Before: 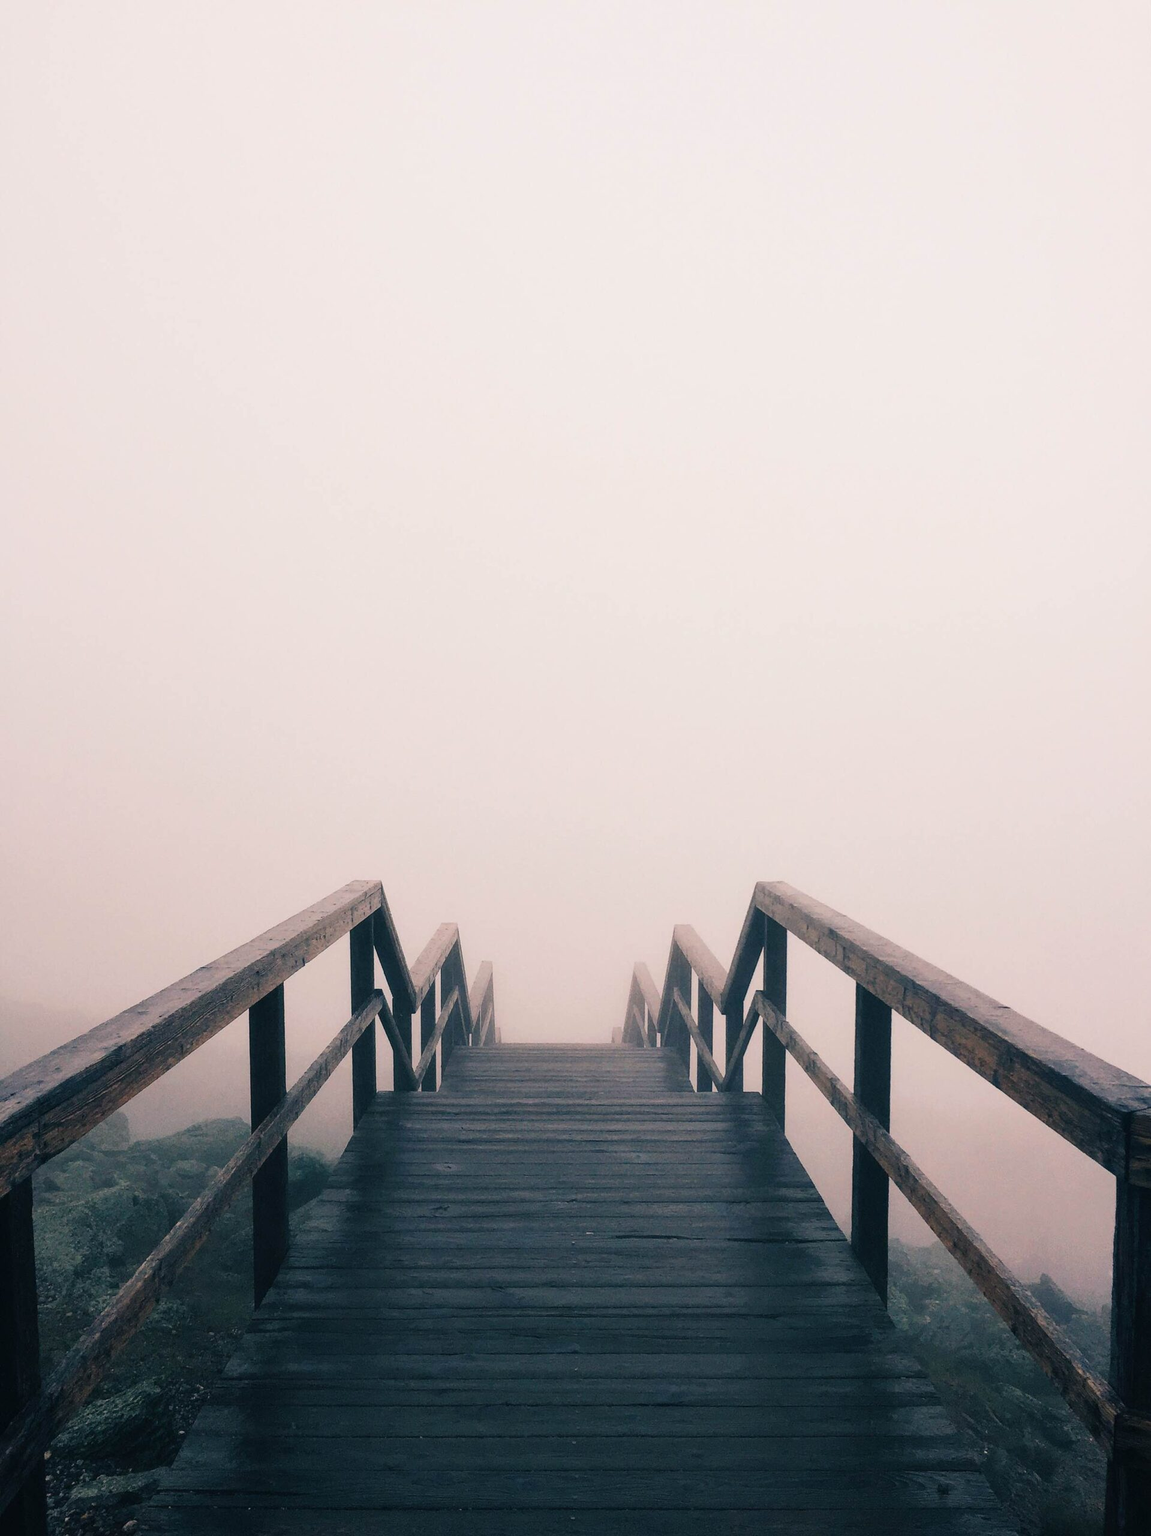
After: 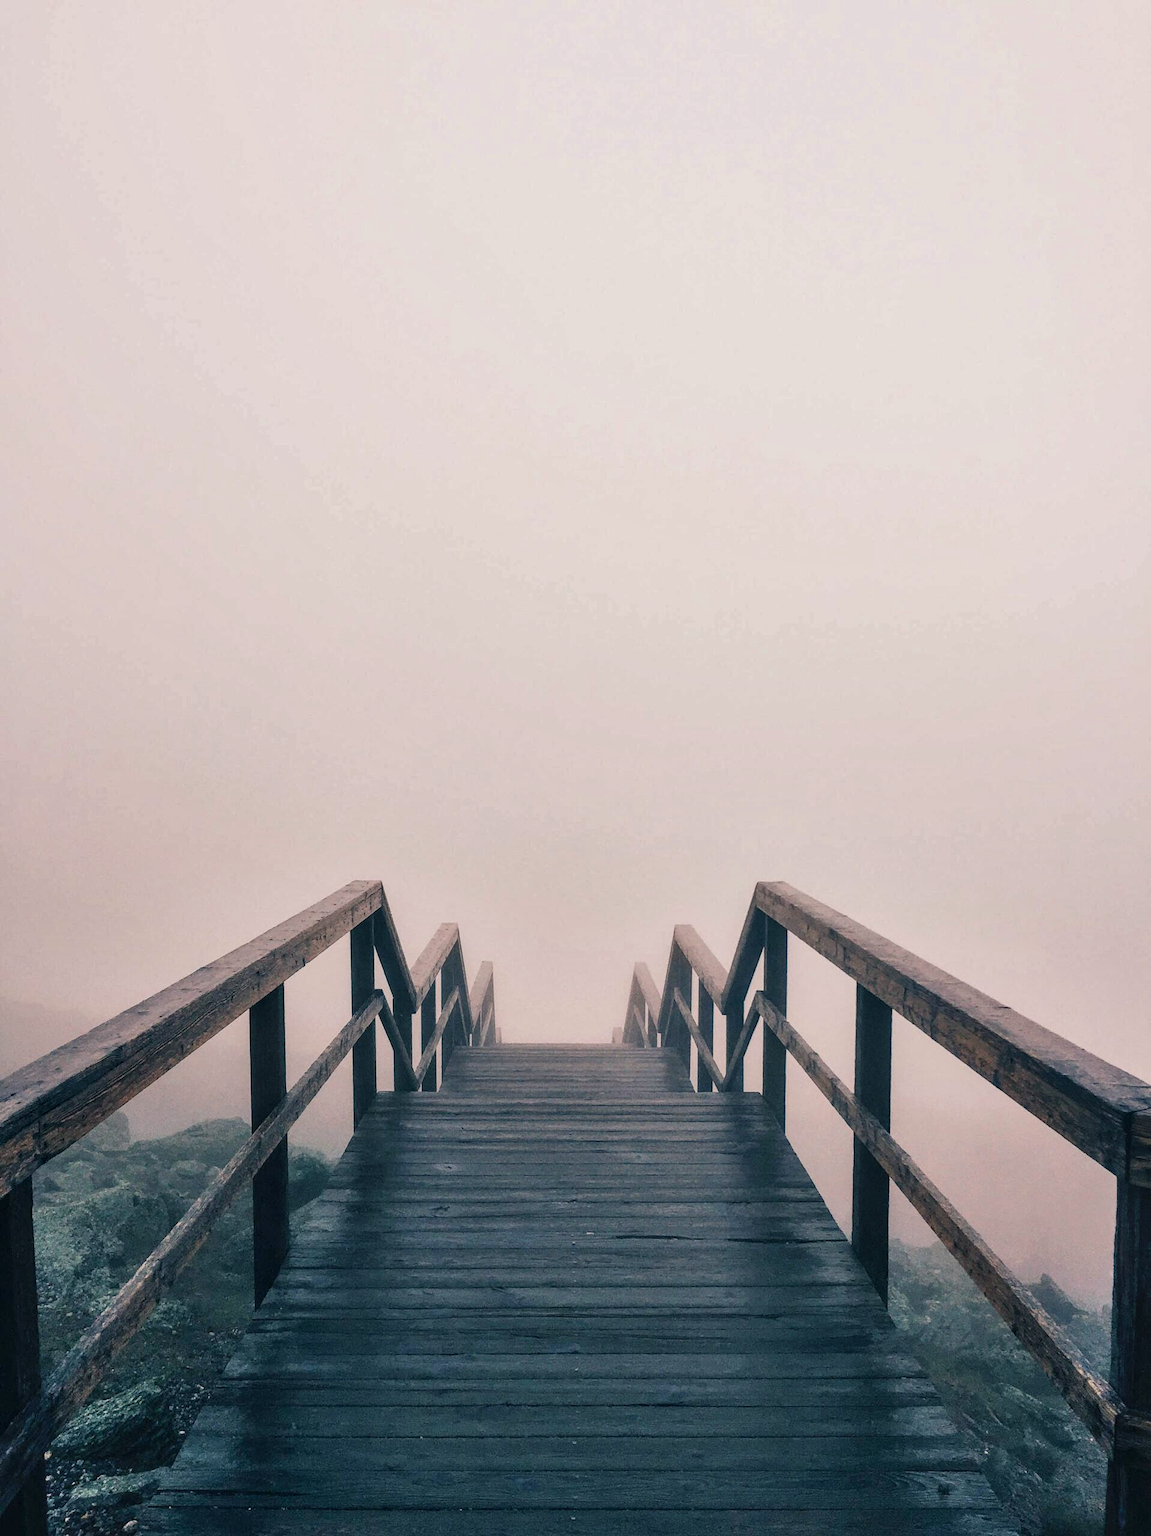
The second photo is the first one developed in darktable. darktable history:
local contrast: on, module defaults
shadows and highlights: low approximation 0.01, soften with gaussian
